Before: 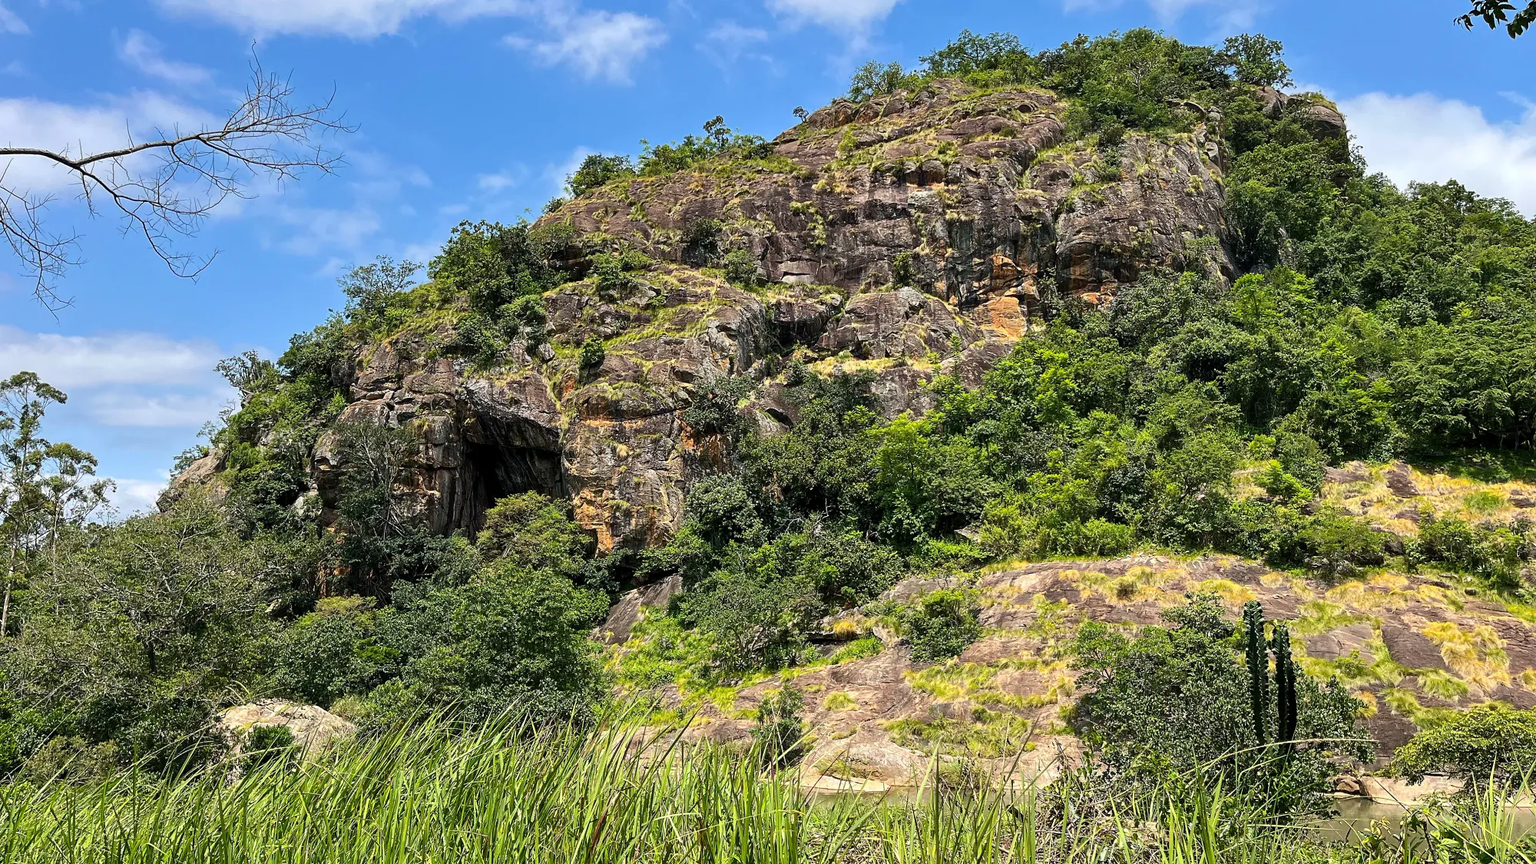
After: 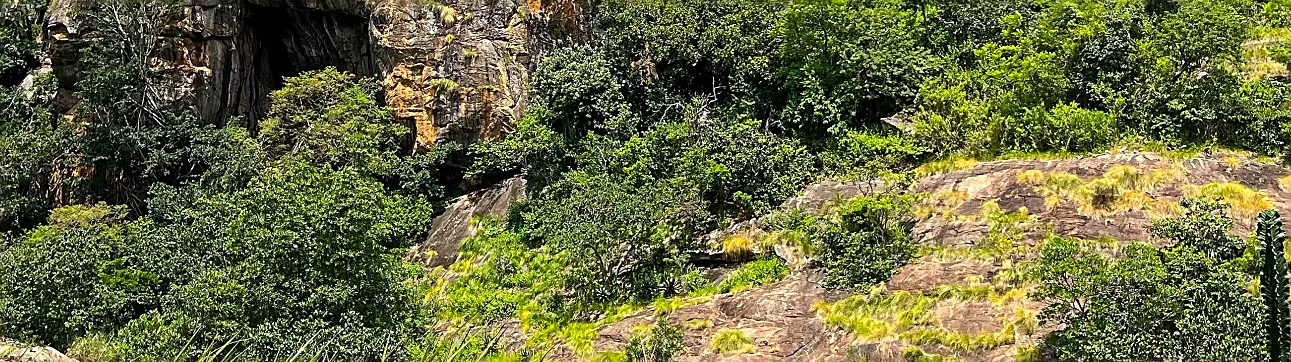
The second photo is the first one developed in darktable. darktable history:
sharpen: on, module defaults
crop: left 18.12%, top 50.92%, right 17.313%, bottom 16.885%
contrast brightness saturation: saturation 0.132
